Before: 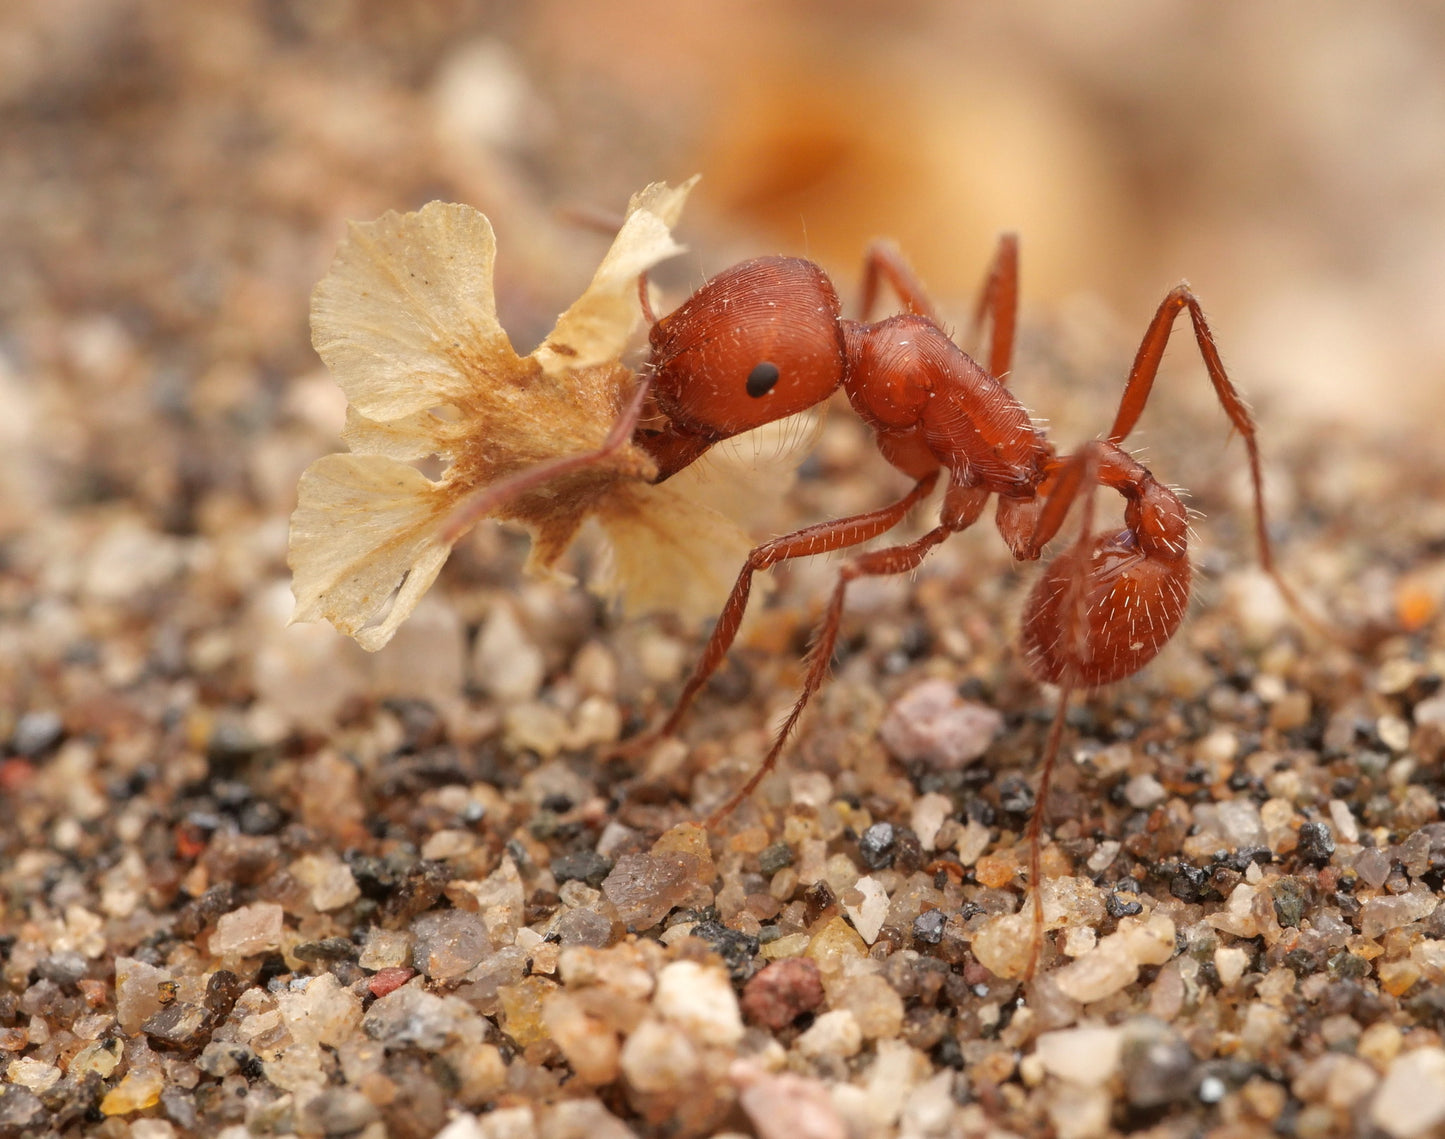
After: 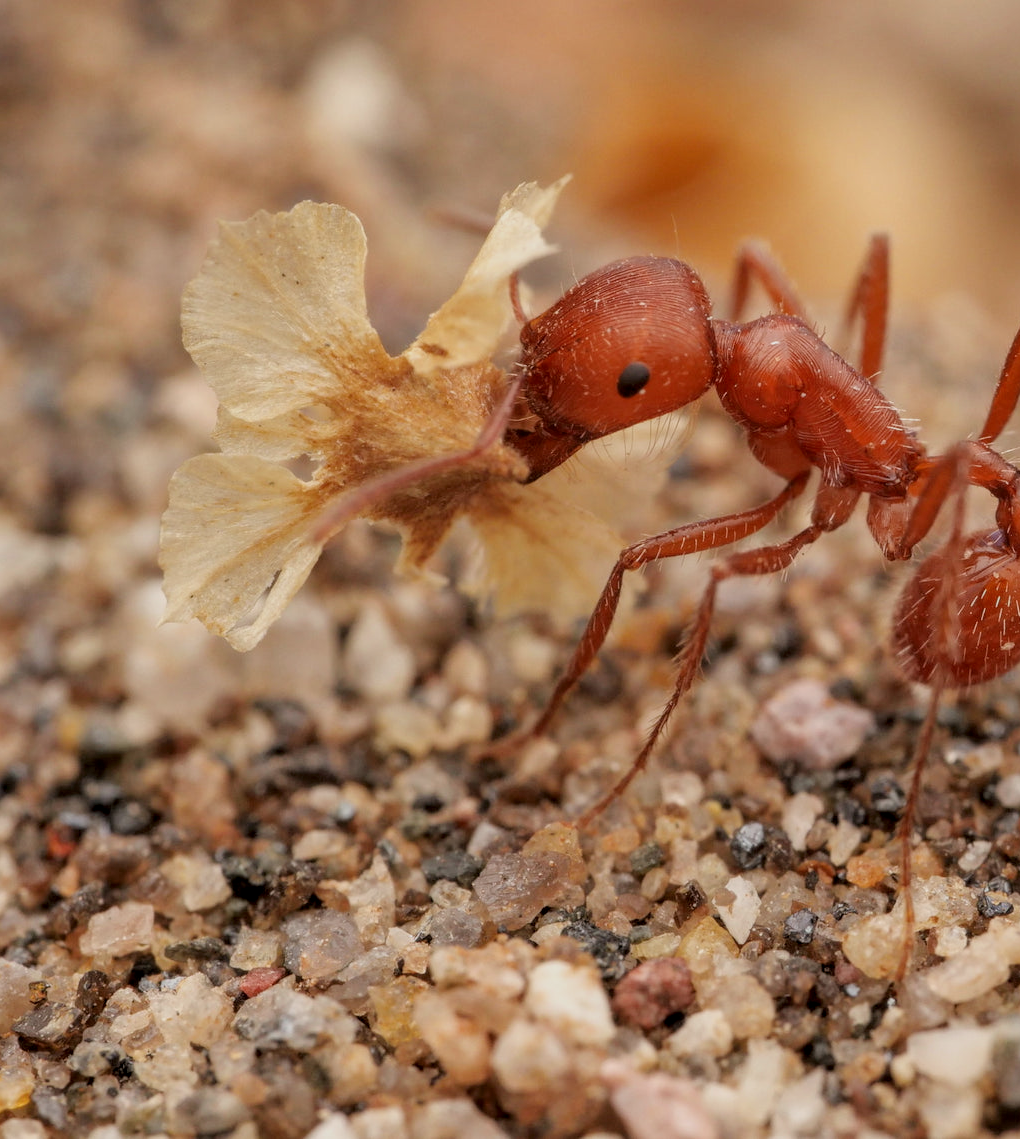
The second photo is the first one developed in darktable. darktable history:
local contrast: on, module defaults
crop and rotate: left 8.996%, right 20.388%
filmic rgb: middle gray luminance 18.23%, black relative exposure -9.01 EV, white relative exposure 3.75 EV, target black luminance 0%, hardness 4.91, latitude 68.32%, contrast 0.944, highlights saturation mix 19.36%, shadows ↔ highlights balance 21.94%
shadows and highlights: low approximation 0.01, soften with gaussian
